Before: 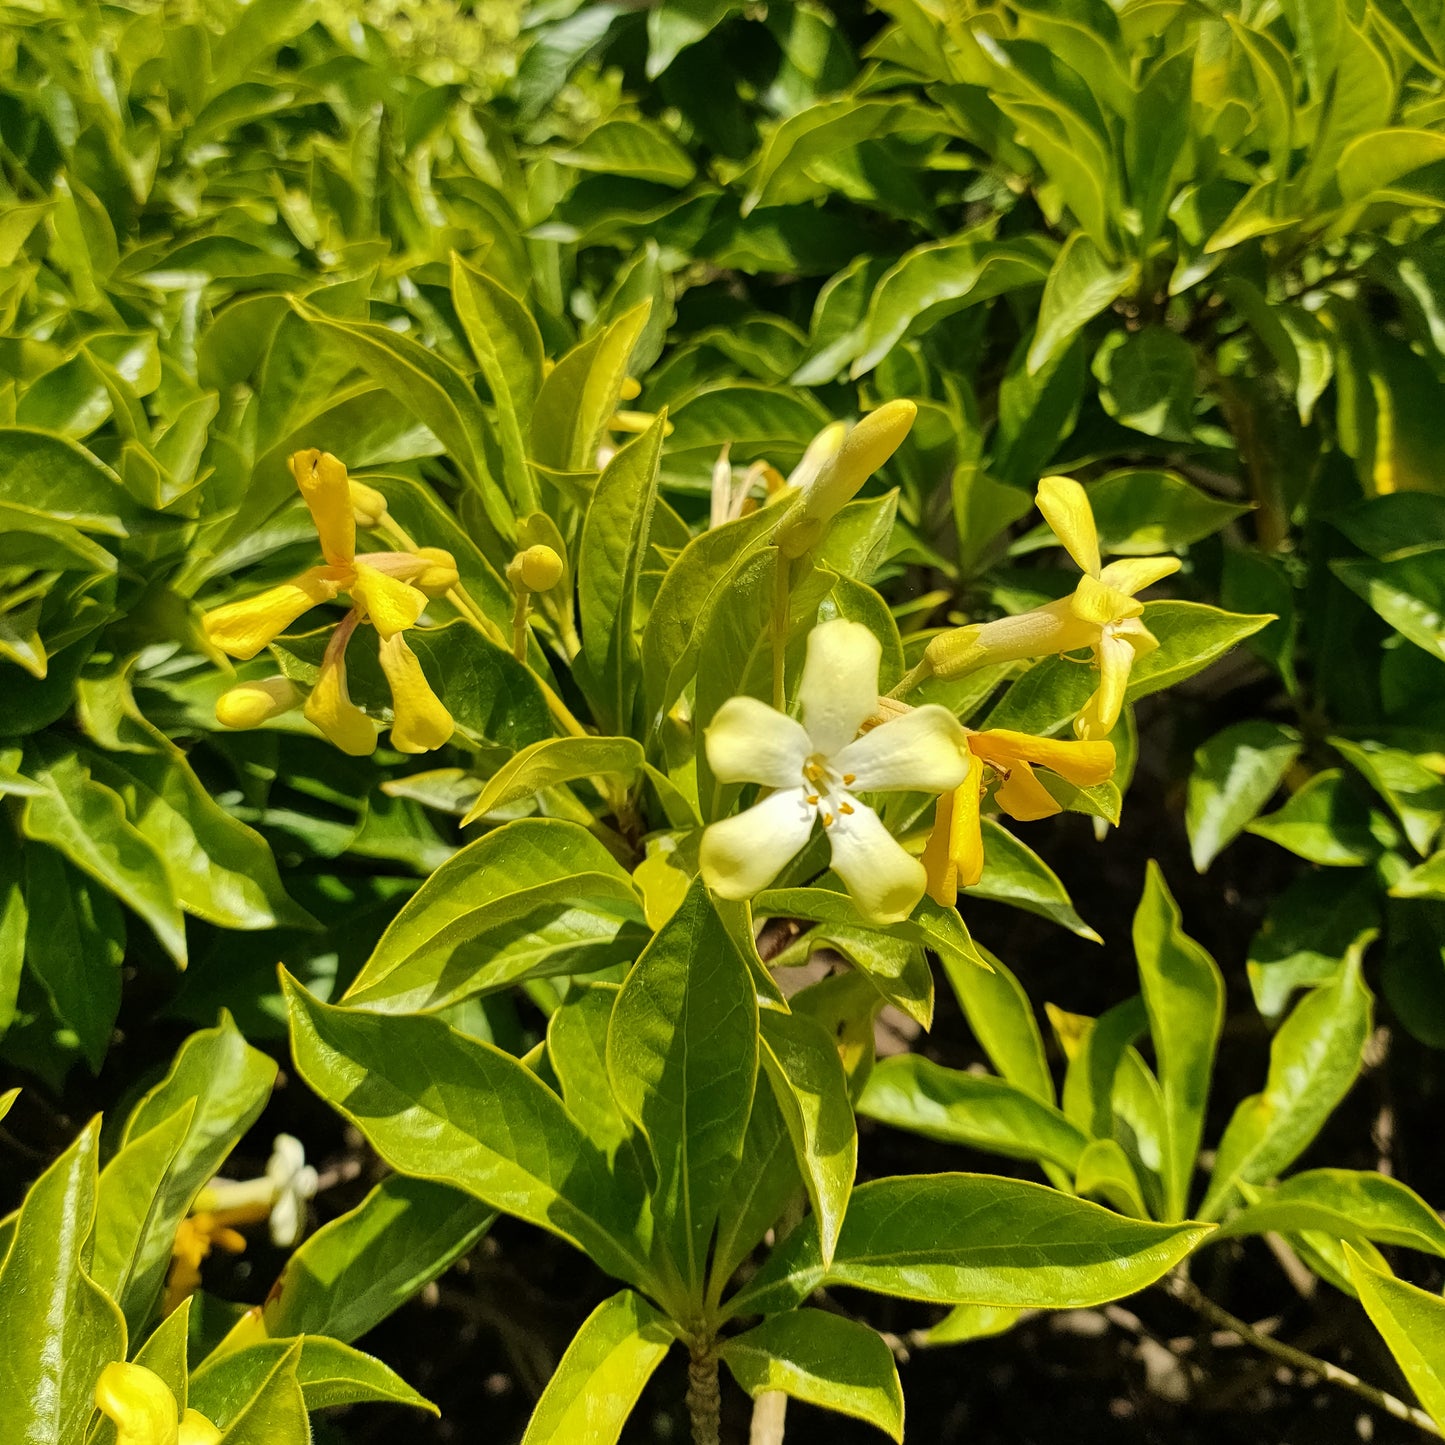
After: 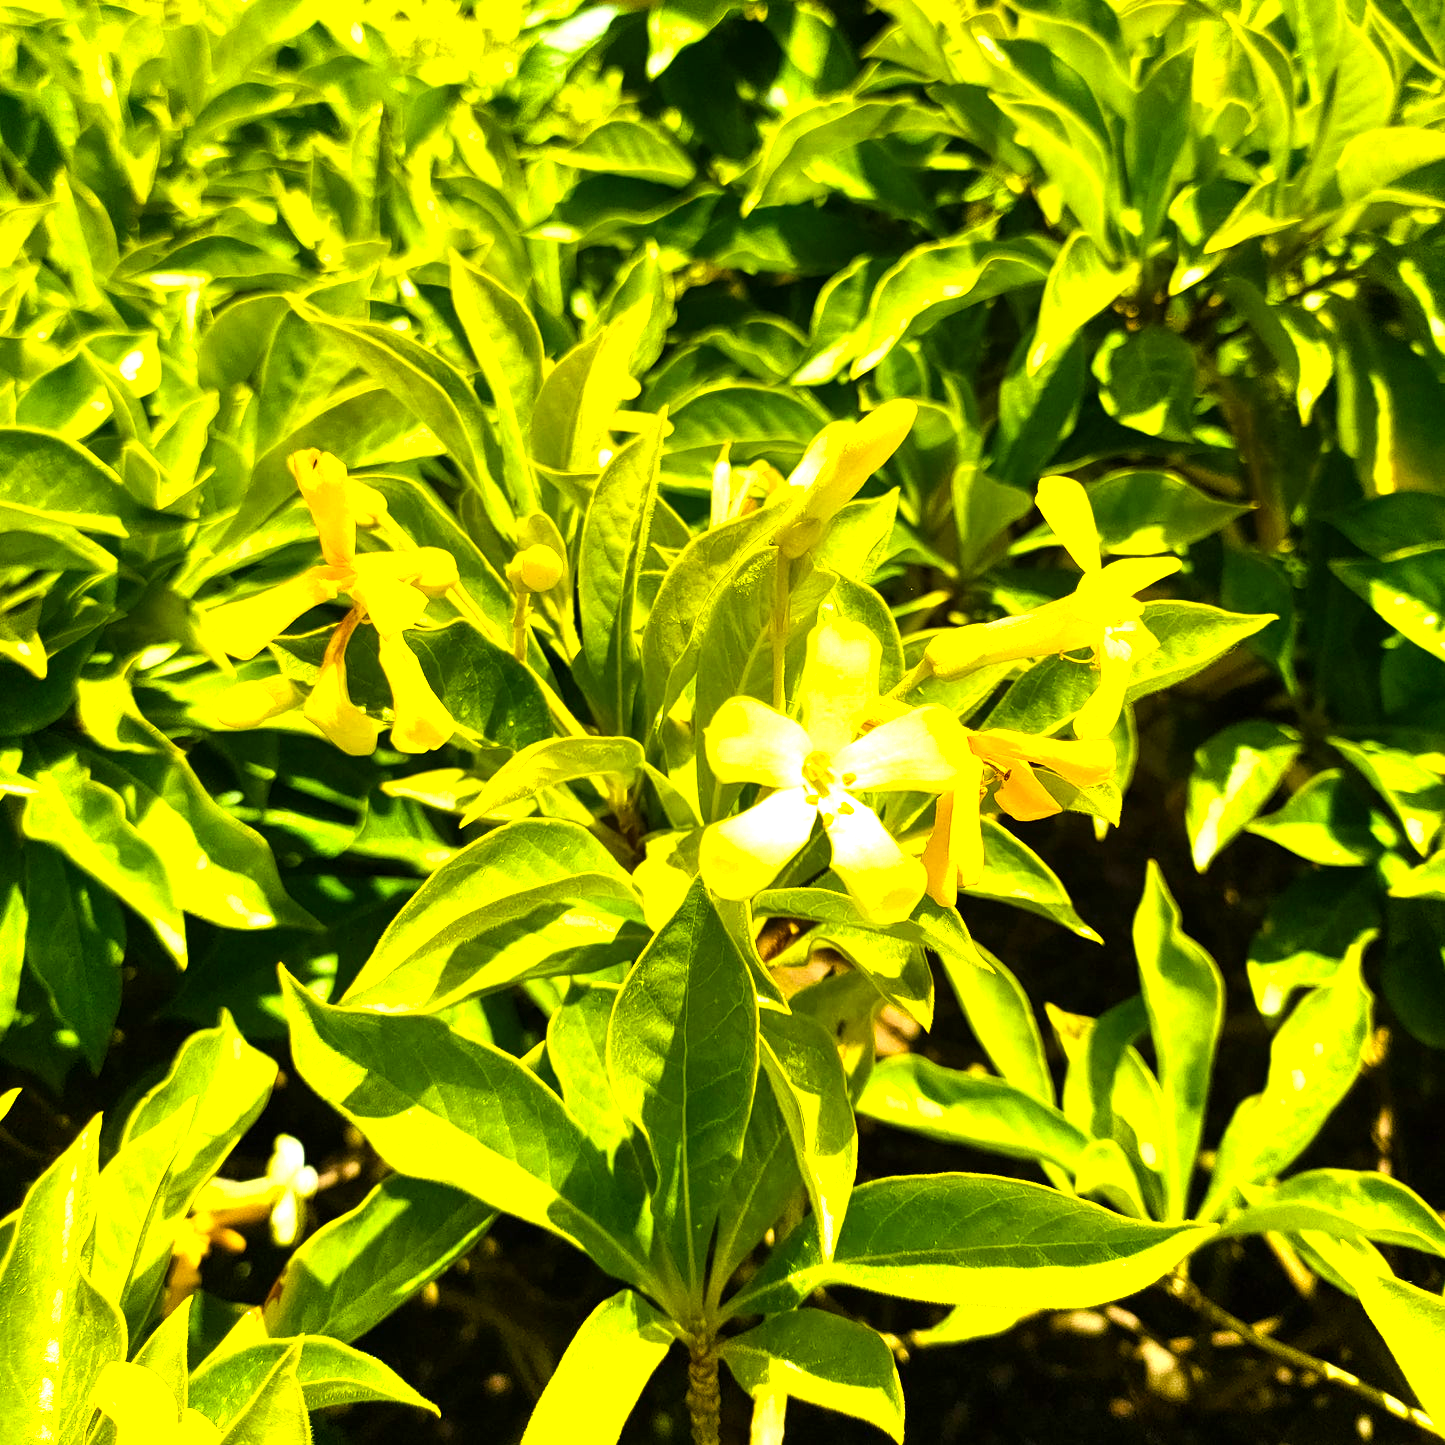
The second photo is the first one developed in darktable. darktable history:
exposure: black level correction 0, exposure 1 EV, compensate exposure bias true, compensate highlight preservation false
color balance rgb: linear chroma grading › global chroma 9%, perceptual saturation grading › global saturation 36%, perceptual saturation grading › shadows 35%, perceptual brilliance grading › global brilliance 15%, perceptual brilliance grading › shadows -35%, global vibrance 15%
white balance: red 1.009, blue 0.985
